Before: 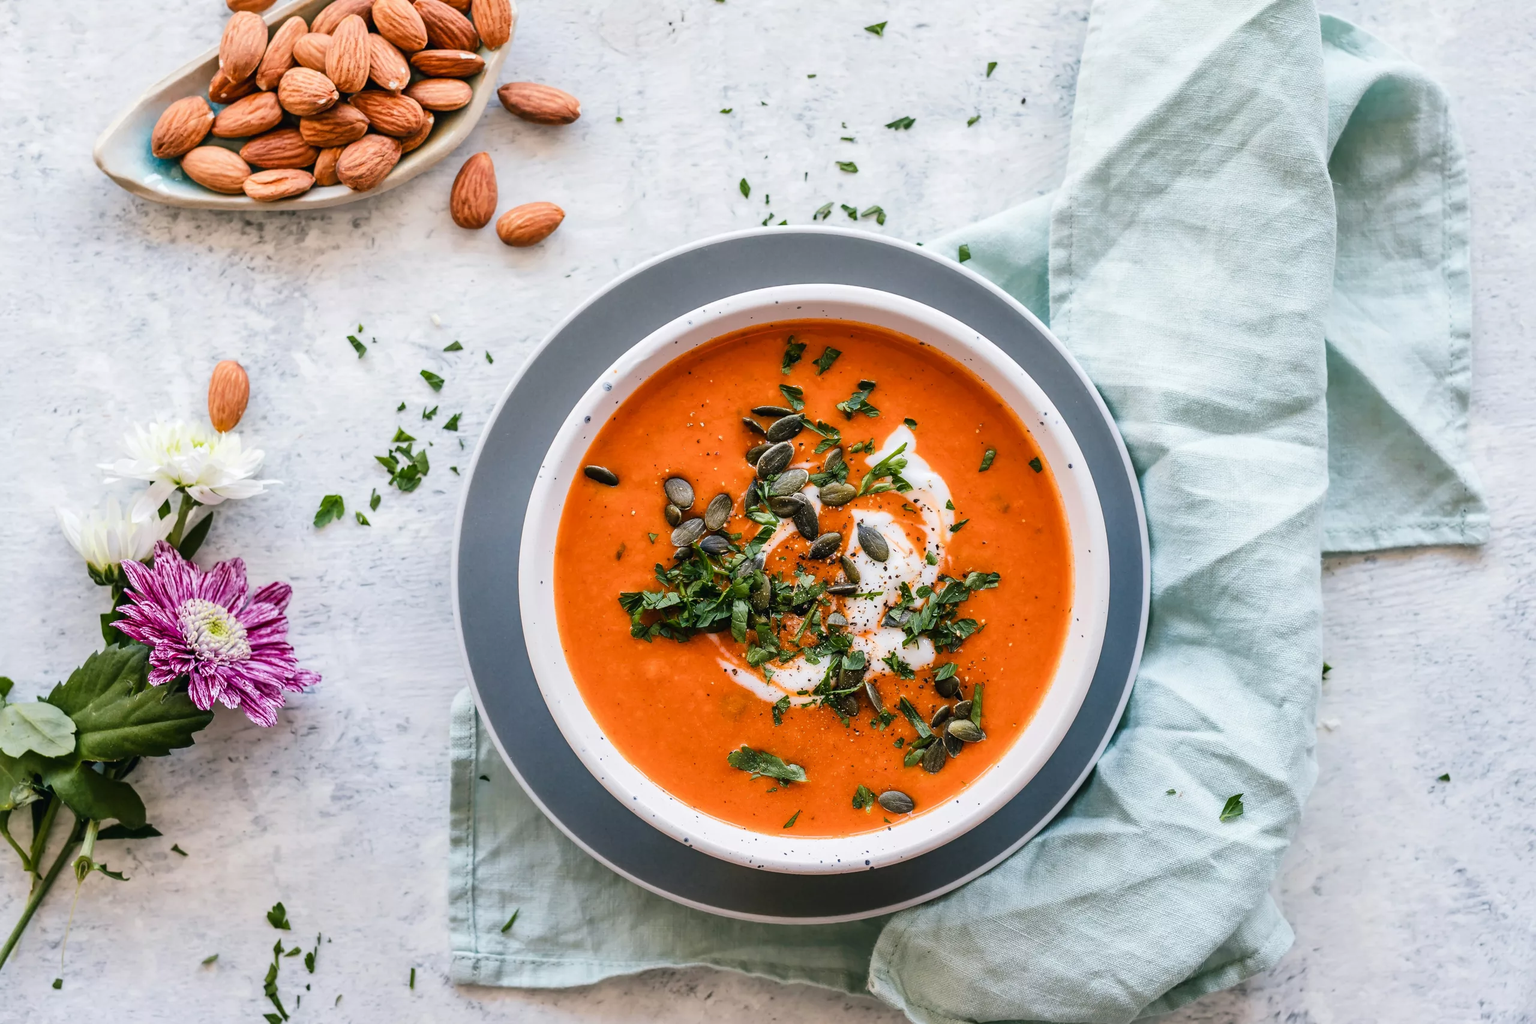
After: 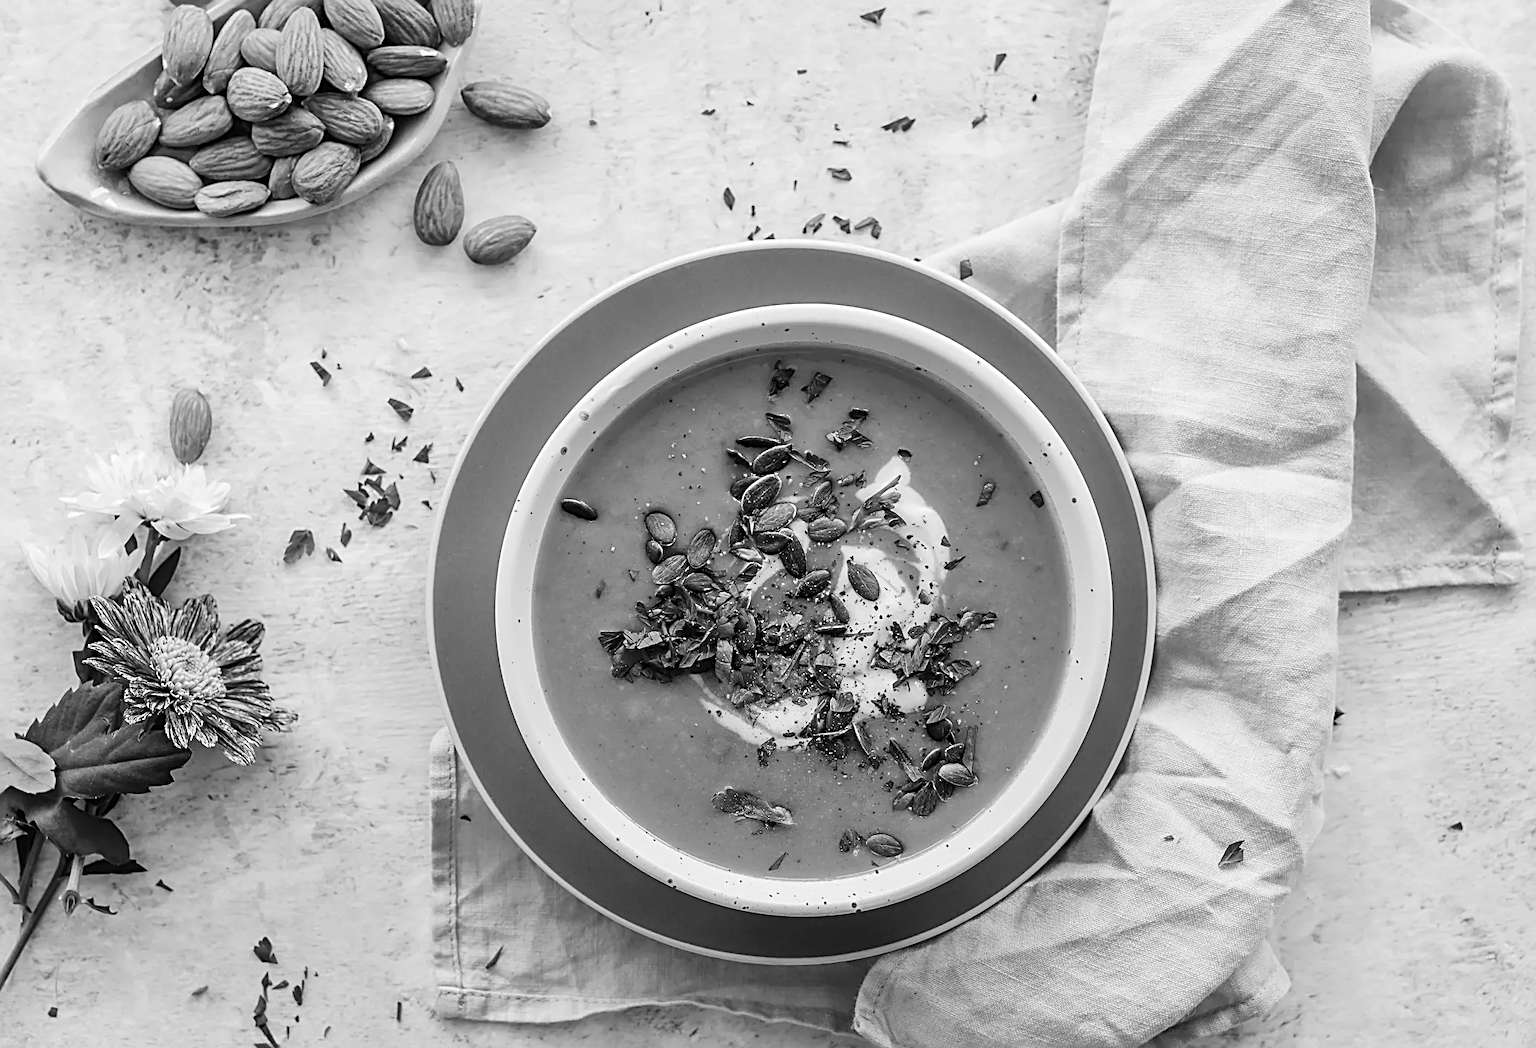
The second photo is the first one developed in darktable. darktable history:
white balance: red 0.925, blue 1.046
rotate and perspective: rotation 0.074°, lens shift (vertical) 0.096, lens shift (horizontal) -0.041, crop left 0.043, crop right 0.952, crop top 0.024, crop bottom 0.979
sharpen: radius 3.025, amount 0.757
monochrome: on, module defaults
